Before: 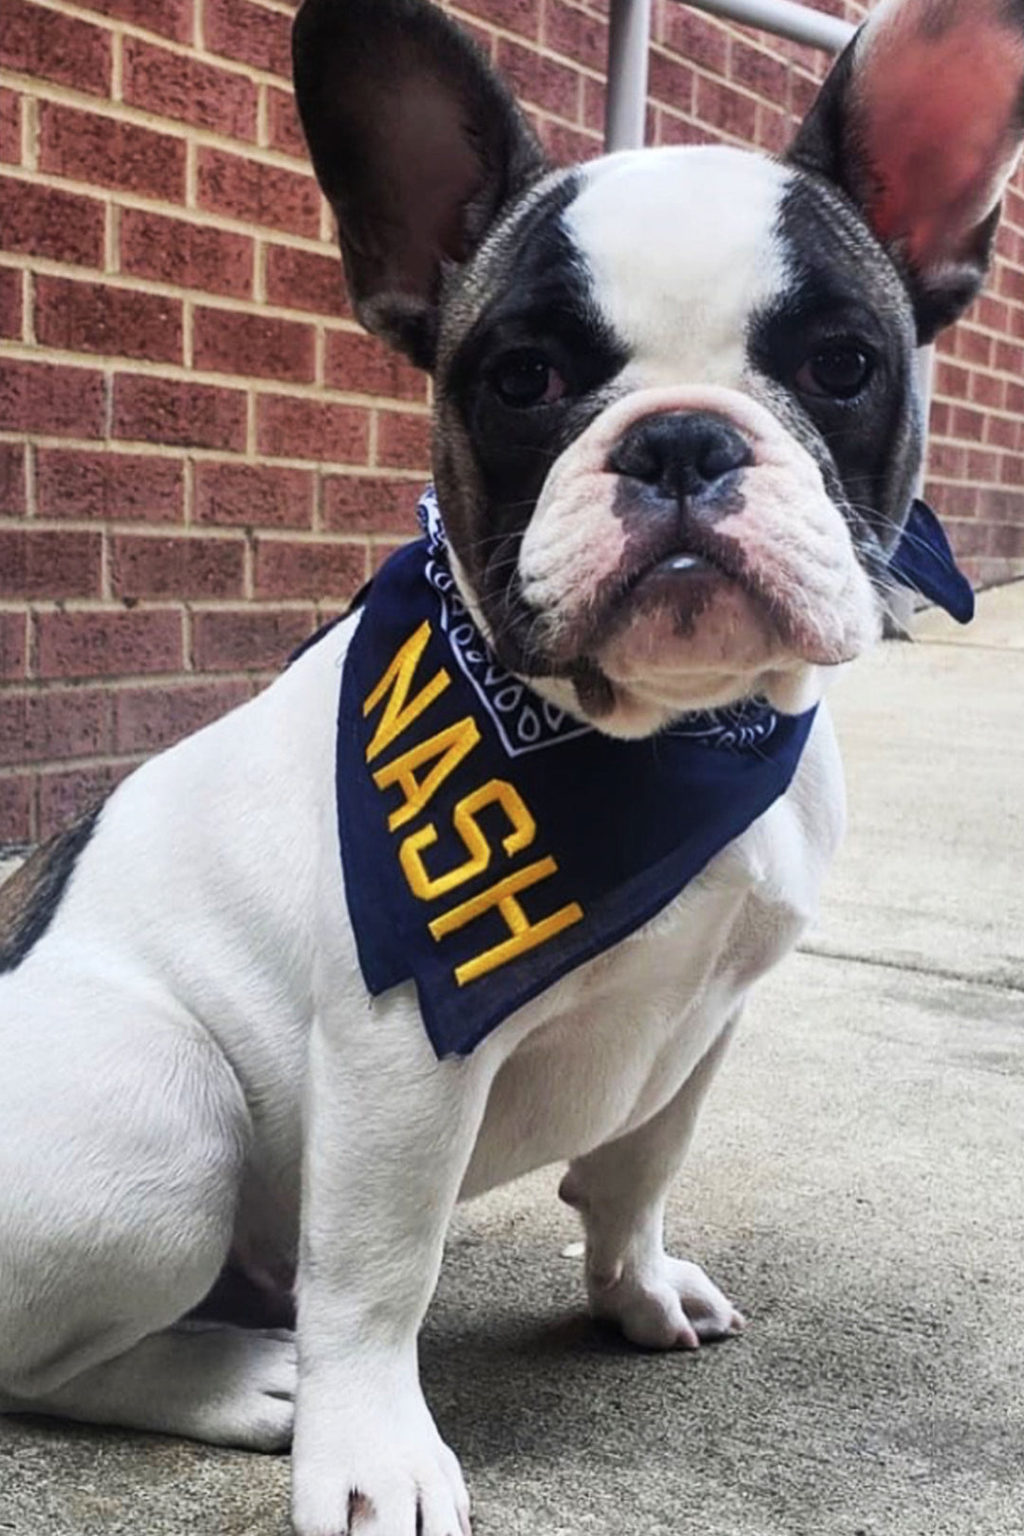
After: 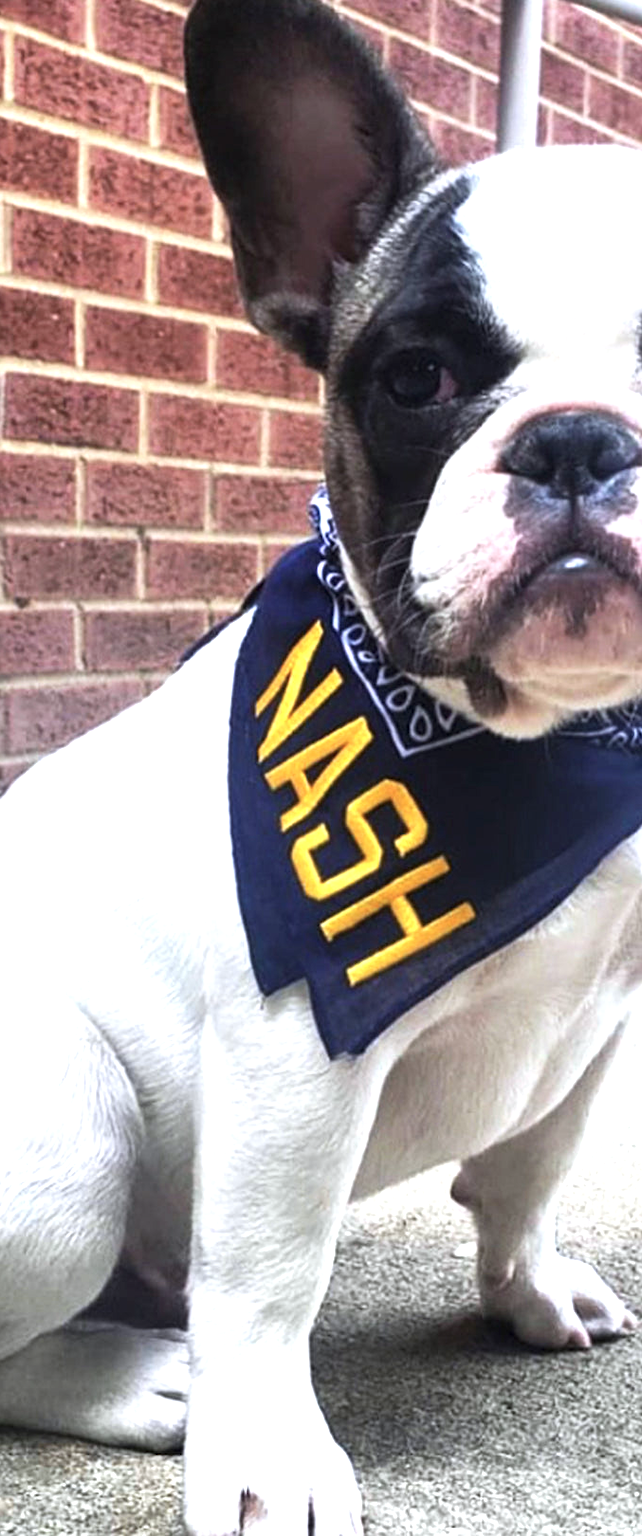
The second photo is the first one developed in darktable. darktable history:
exposure: exposure 1 EV, compensate highlight preservation false
crop: left 10.644%, right 26.528%
white balance: red 0.98, blue 1.034
contrast brightness saturation: saturation -0.05
